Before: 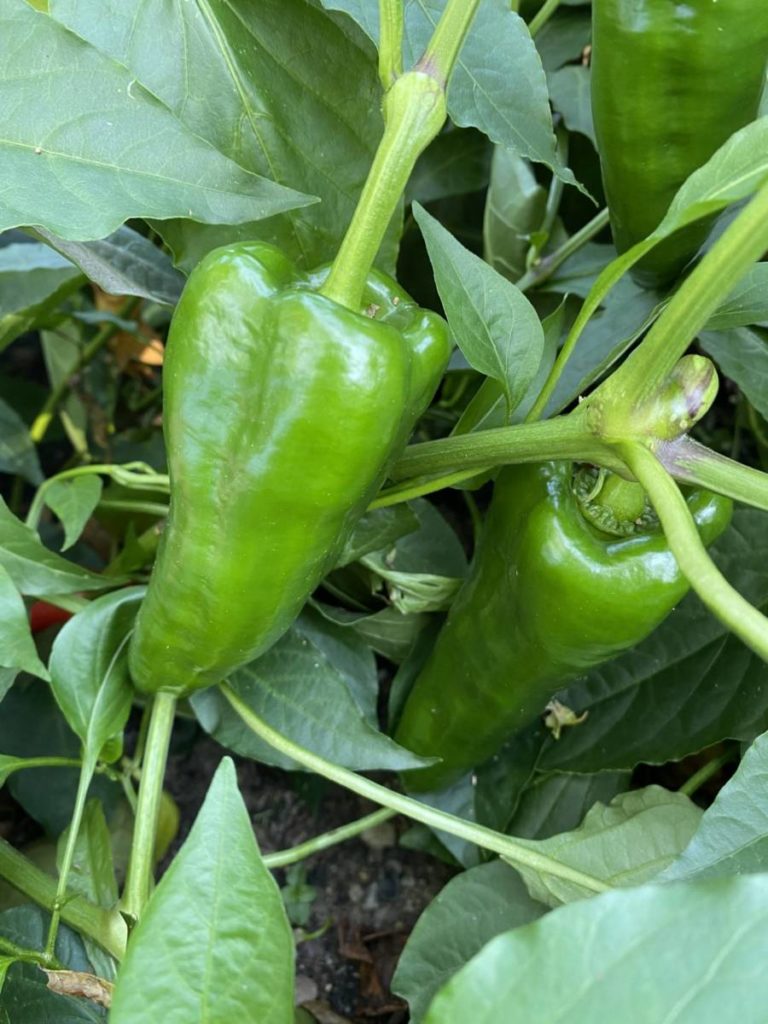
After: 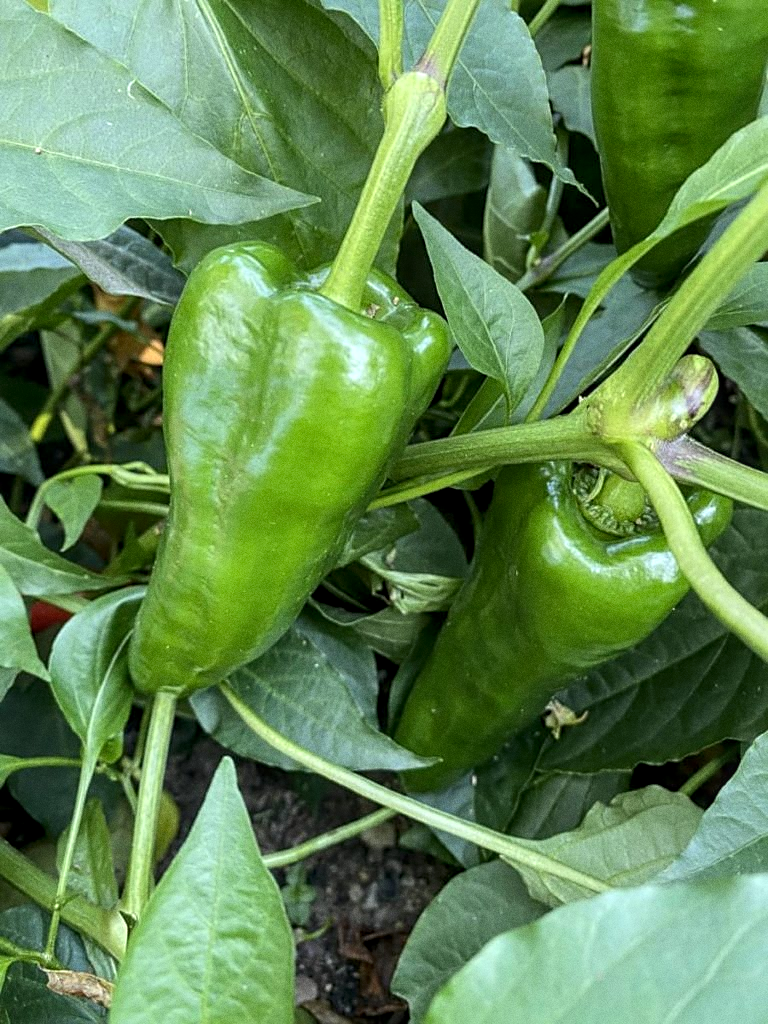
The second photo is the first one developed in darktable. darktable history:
local contrast: detail 130%
grain: coarseness 0.47 ISO
sharpen: on, module defaults
base curve: curves: ch0 [(0, 0) (0.297, 0.298) (1, 1)], preserve colors none
contrast brightness saturation: contrast 0.07
